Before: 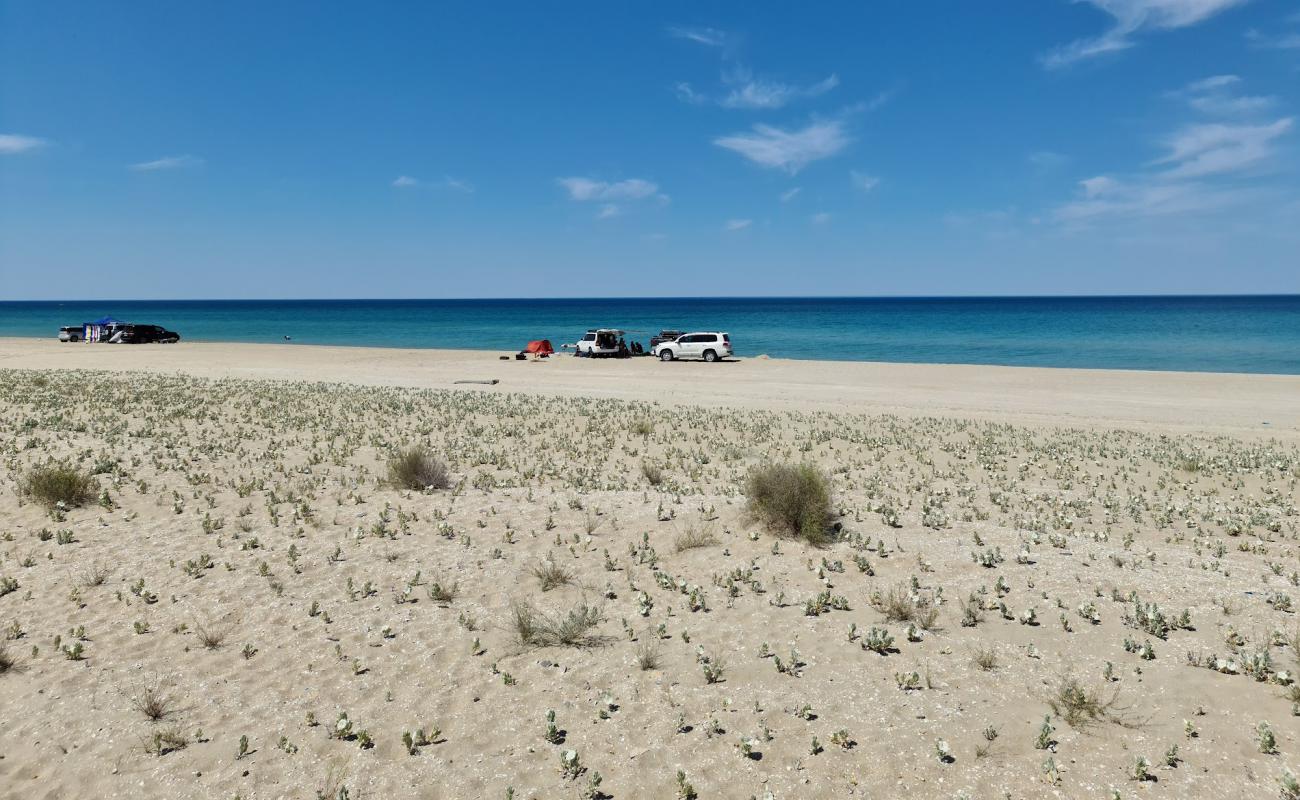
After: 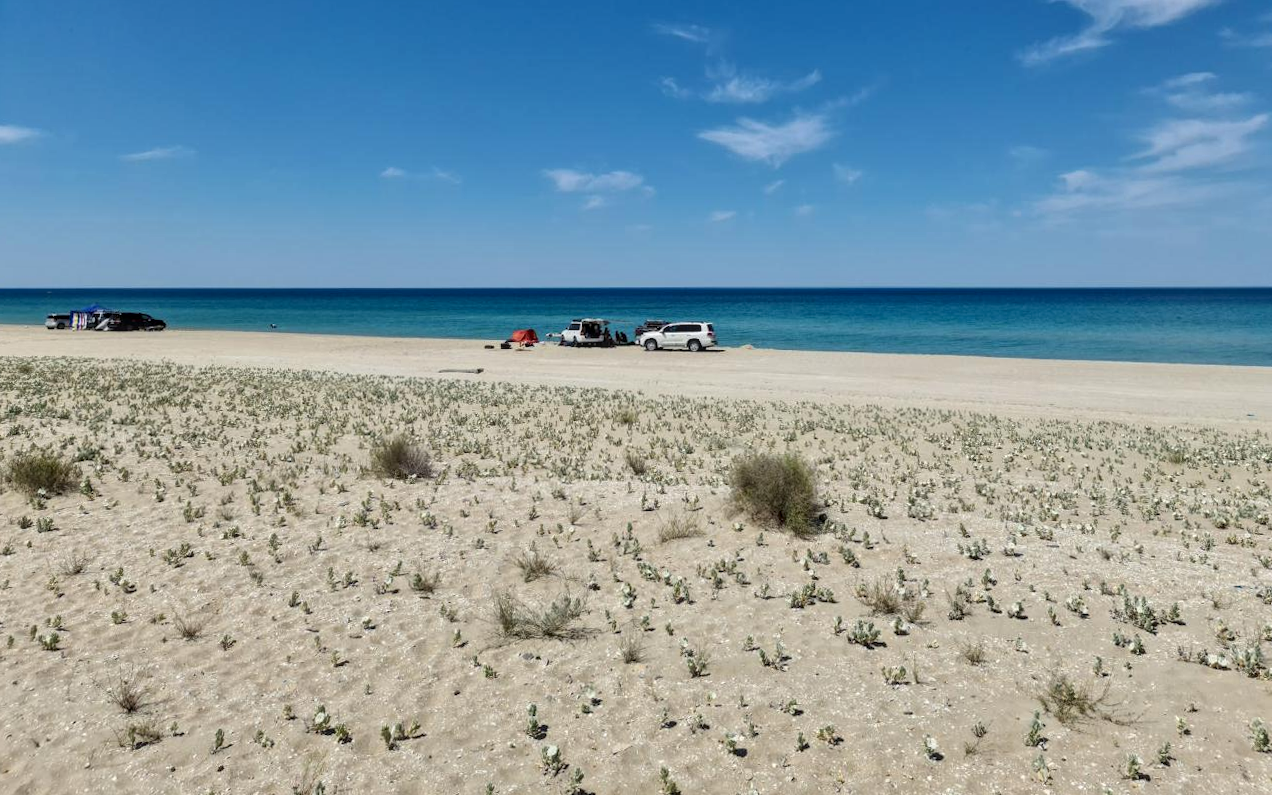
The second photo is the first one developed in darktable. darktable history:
local contrast: on, module defaults
rotate and perspective: rotation 0.226°, lens shift (vertical) -0.042, crop left 0.023, crop right 0.982, crop top 0.006, crop bottom 0.994
